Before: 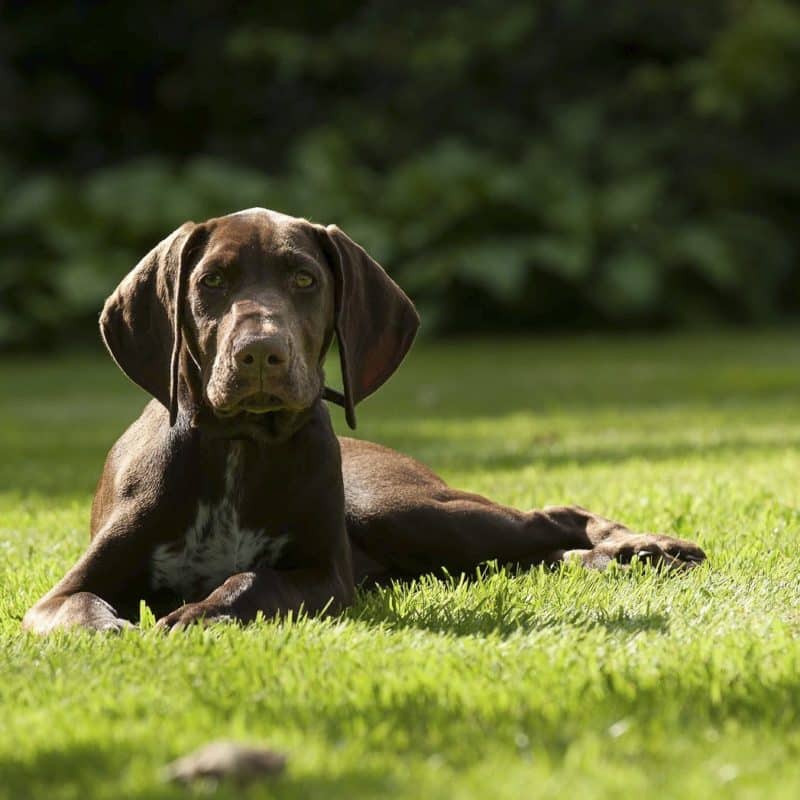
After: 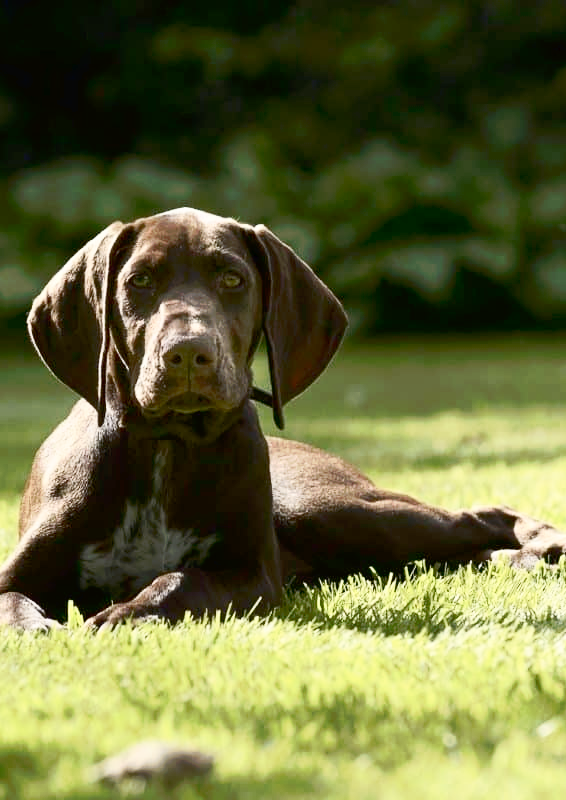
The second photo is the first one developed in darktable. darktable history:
crop and rotate: left 9.061%, right 20.142%
tone curve: curves: ch0 [(0, 0) (0.003, 0.013) (0.011, 0.017) (0.025, 0.035) (0.044, 0.093) (0.069, 0.146) (0.1, 0.179) (0.136, 0.243) (0.177, 0.294) (0.224, 0.332) (0.277, 0.412) (0.335, 0.454) (0.399, 0.531) (0.468, 0.611) (0.543, 0.669) (0.623, 0.738) (0.709, 0.823) (0.801, 0.881) (0.898, 0.951) (1, 1)], preserve colors none
contrast brightness saturation: contrast 0.28
